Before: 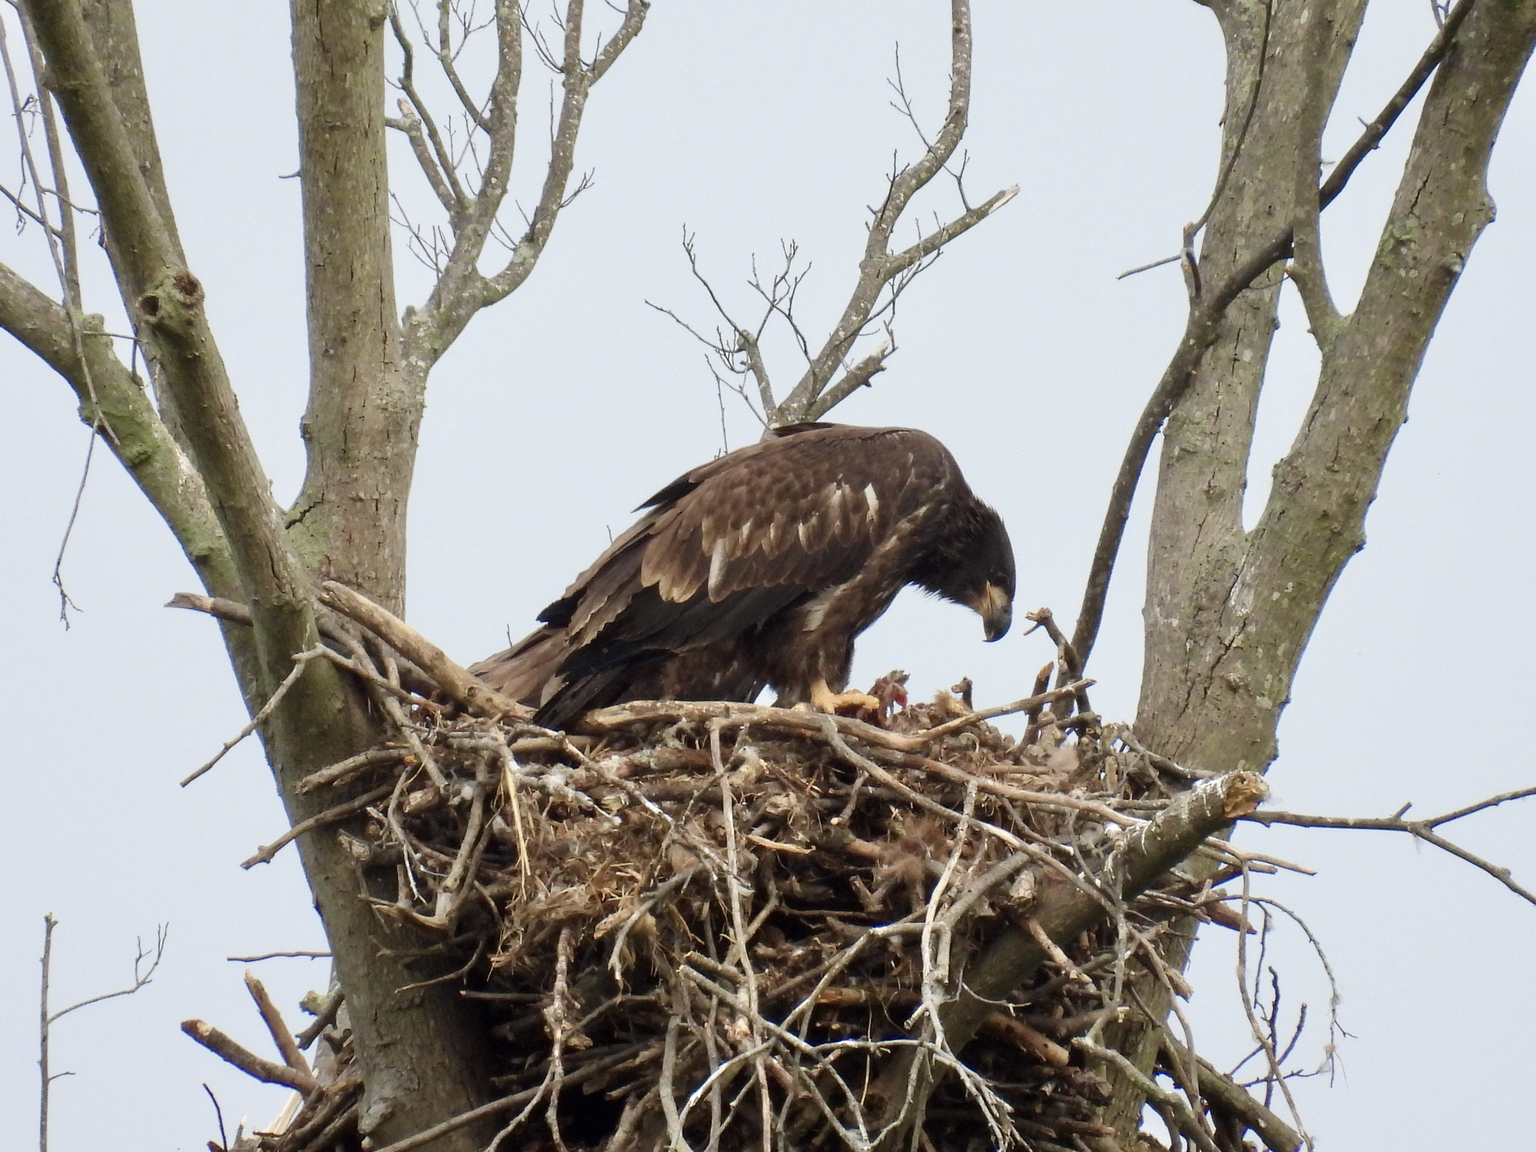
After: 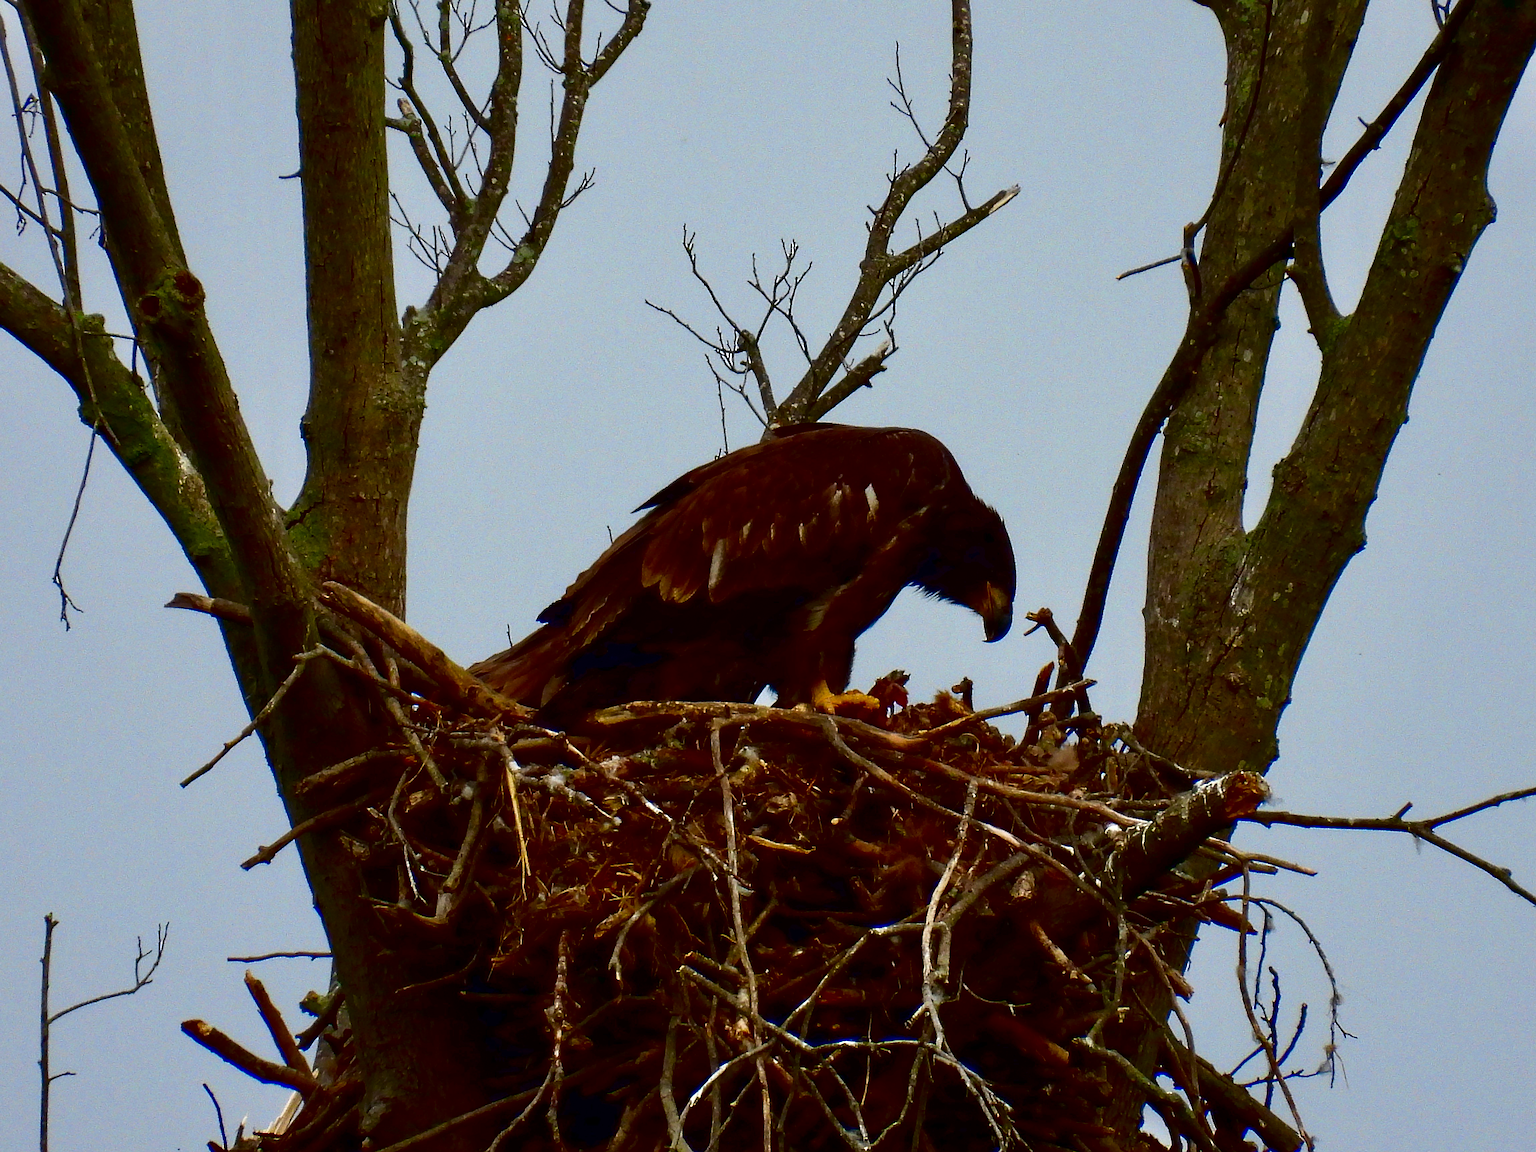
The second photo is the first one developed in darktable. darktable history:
sharpen: on, module defaults
contrast brightness saturation: brightness -1, saturation 1
